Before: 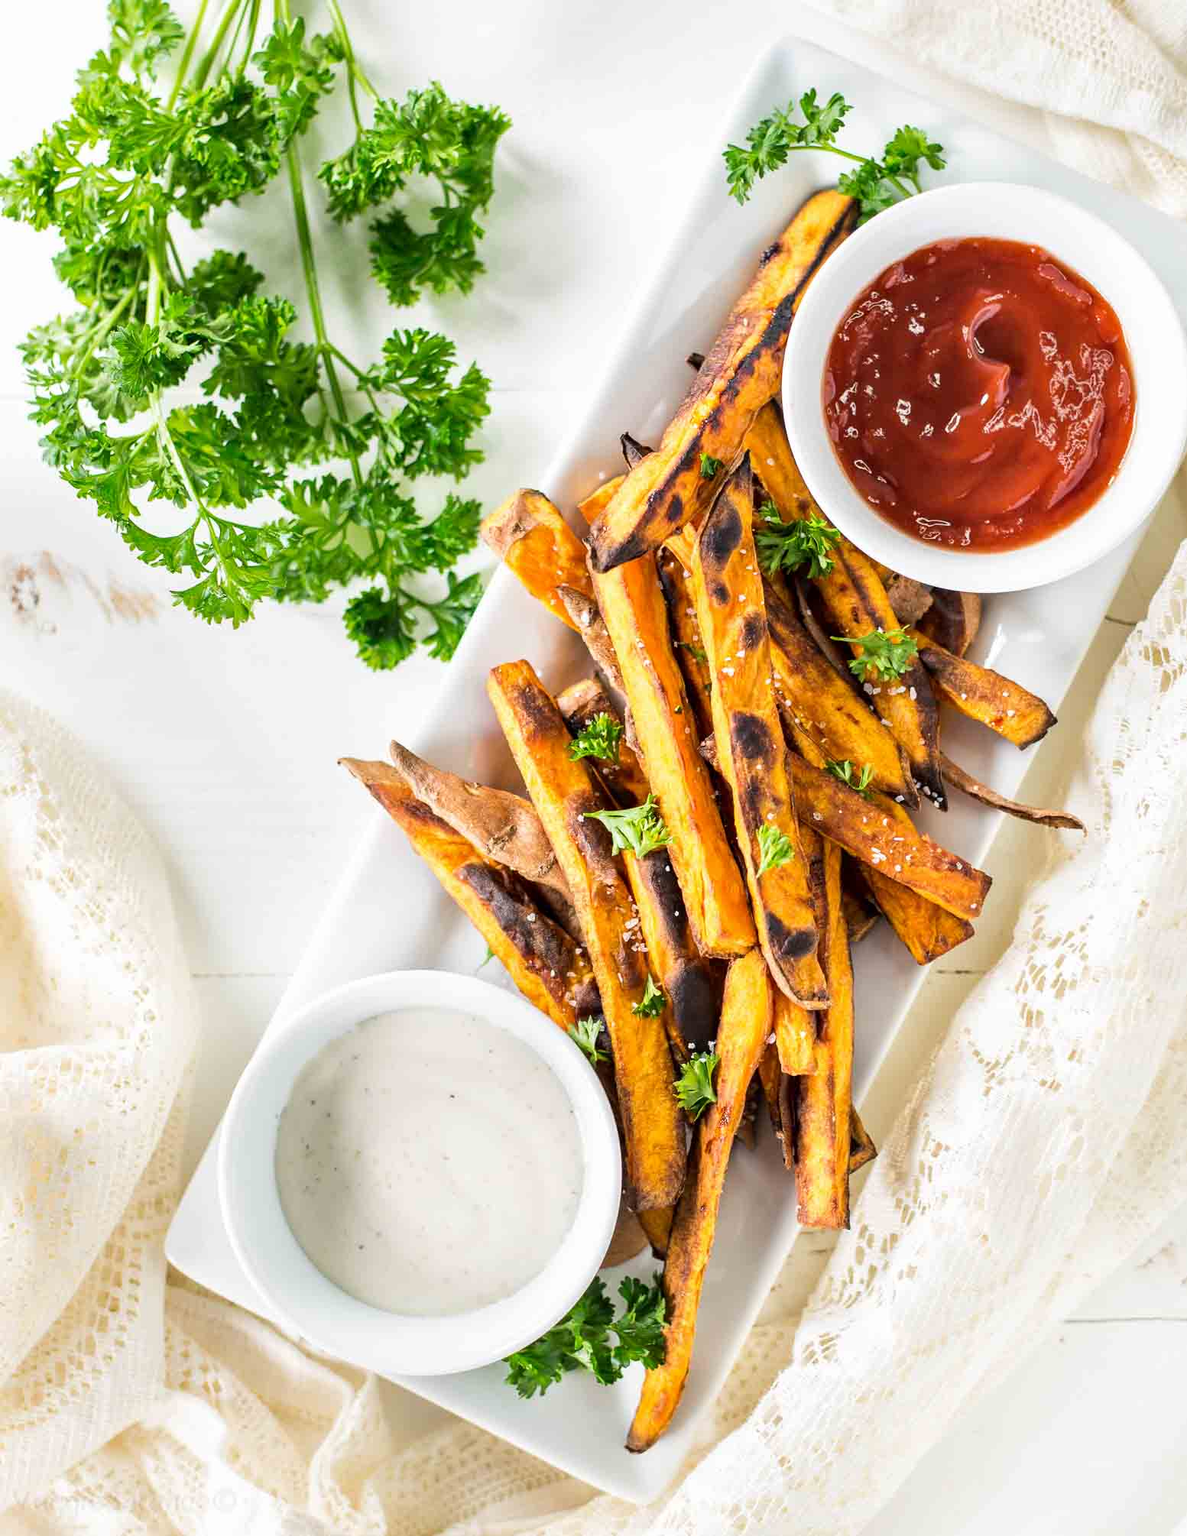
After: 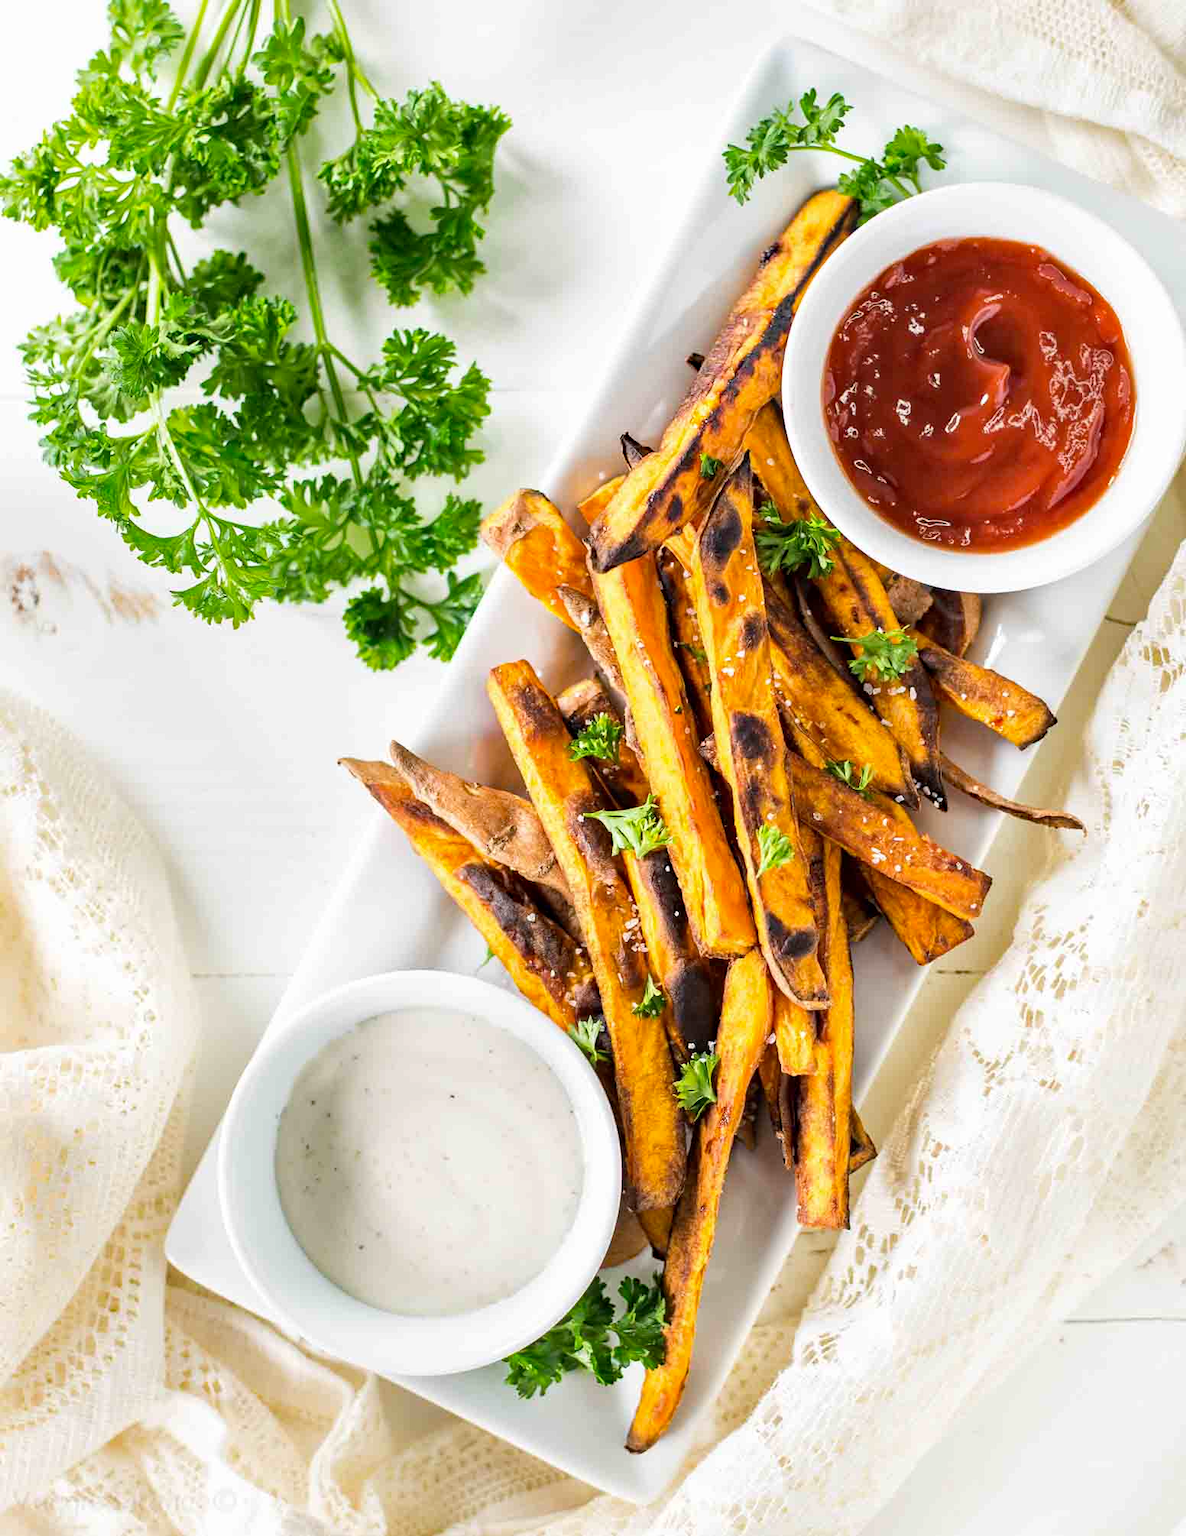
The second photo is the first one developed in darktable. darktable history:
haze removal: strength 0.299, distance 0.252, compatibility mode true, adaptive false
